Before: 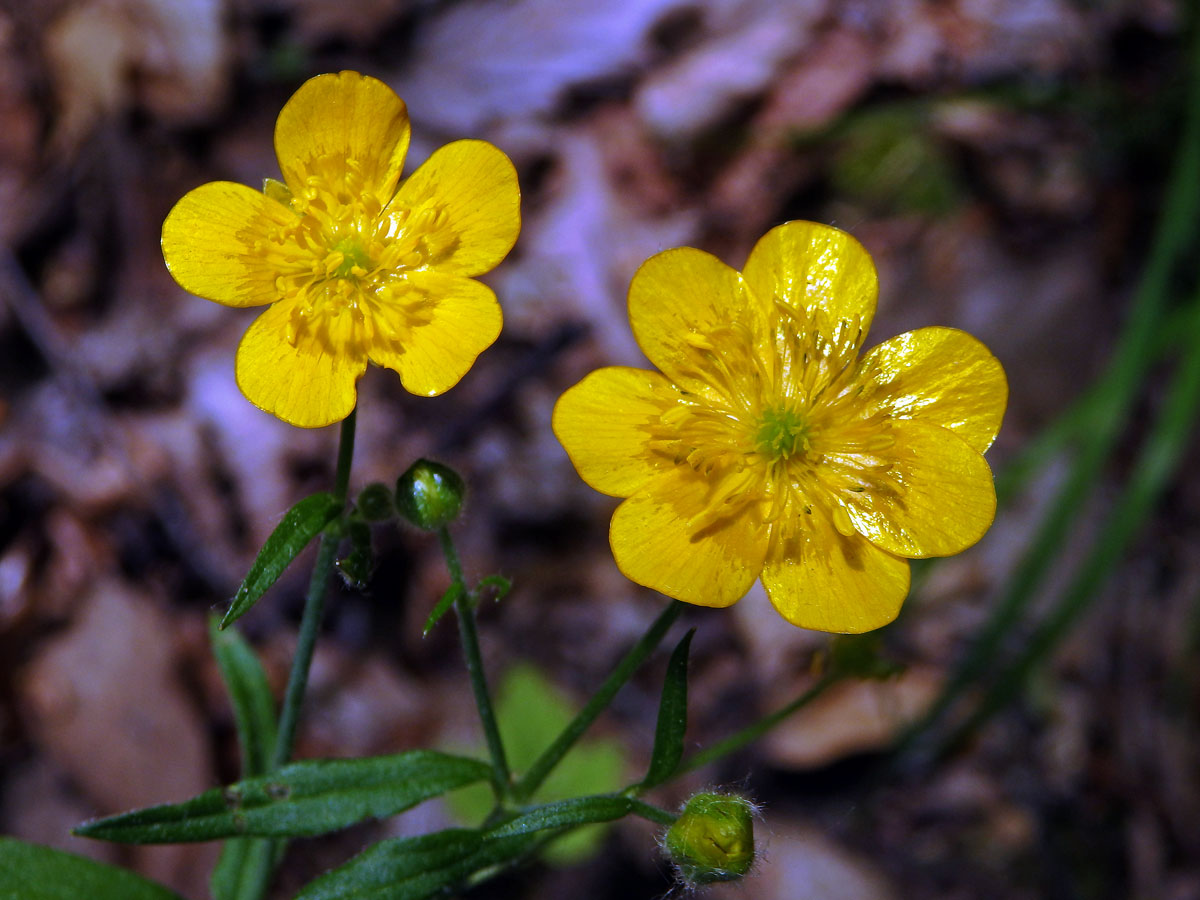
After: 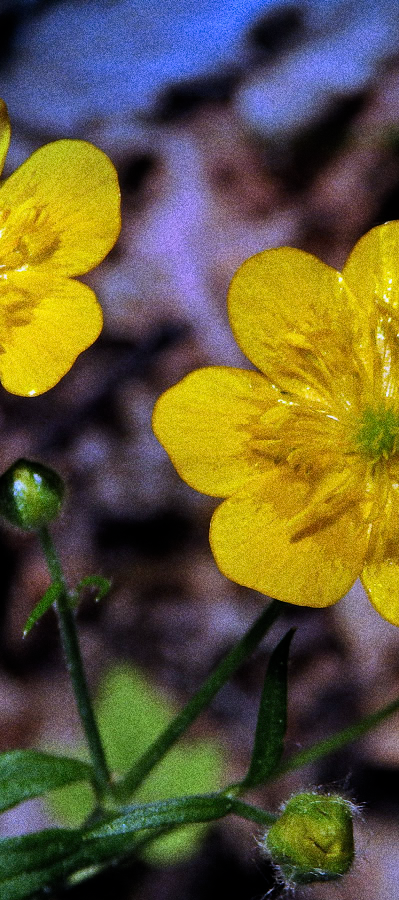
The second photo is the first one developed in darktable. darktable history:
shadows and highlights: radius 108.52, shadows 40.68, highlights -72.88, low approximation 0.01, soften with gaussian
filmic rgb: middle gray luminance 18.42%, black relative exposure -11.45 EV, white relative exposure 2.55 EV, threshold 6 EV, target black luminance 0%, hardness 8.41, latitude 99%, contrast 1.084, shadows ↔ highlights balance 0.505%, add noise in highlights 0, preserve chrominance max RGB, color science v3 (2019), use custom middle-gray values true, iterations of high-quality reconstruction 0, contrast in highlights soft, enable highlight reconstruction true
grain: coarseness 10.62 ISO, strength 55.56%
graduated density: density 2.02 EV, hardness 44%, rotation 0.374°, offset 8.21, hue 208.8°, saturation 97%
crop: left 33.36%, right 33.36%
